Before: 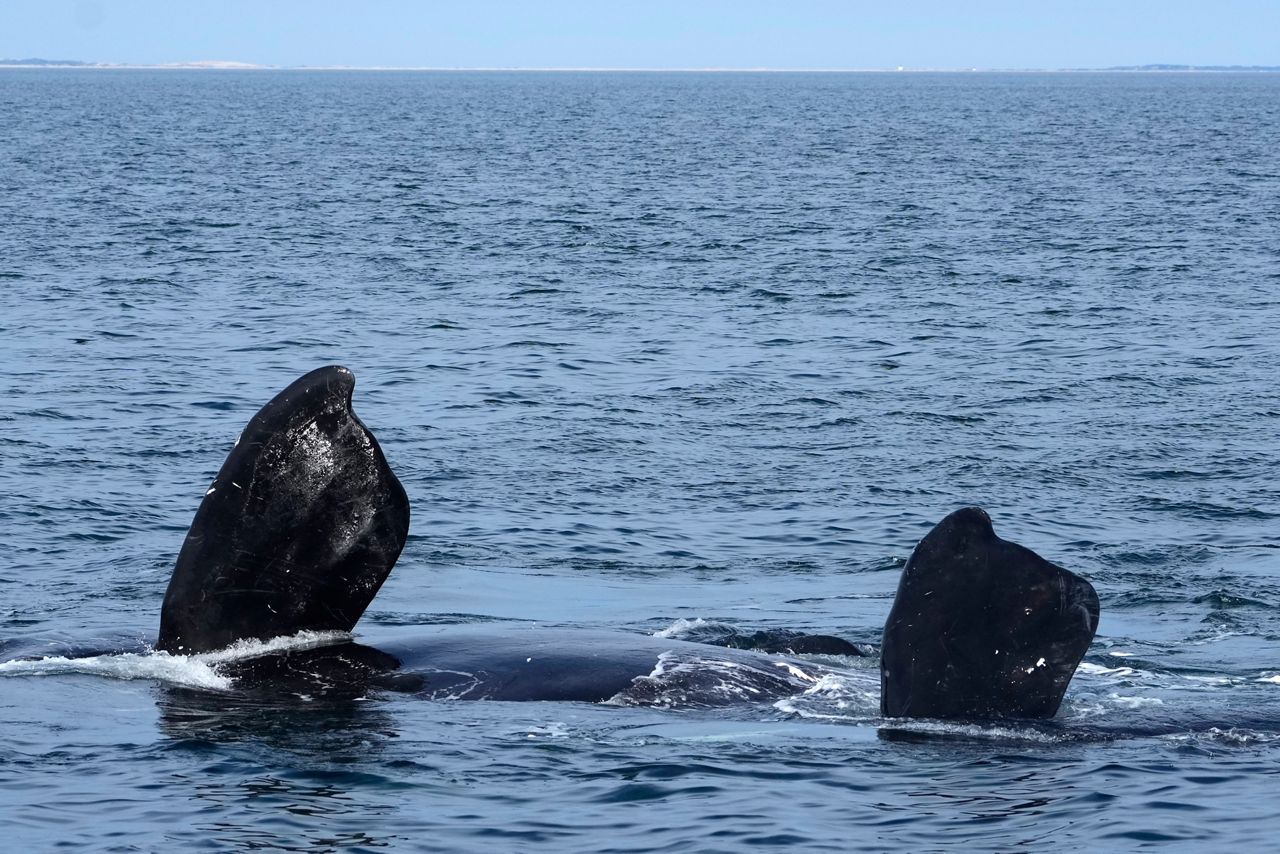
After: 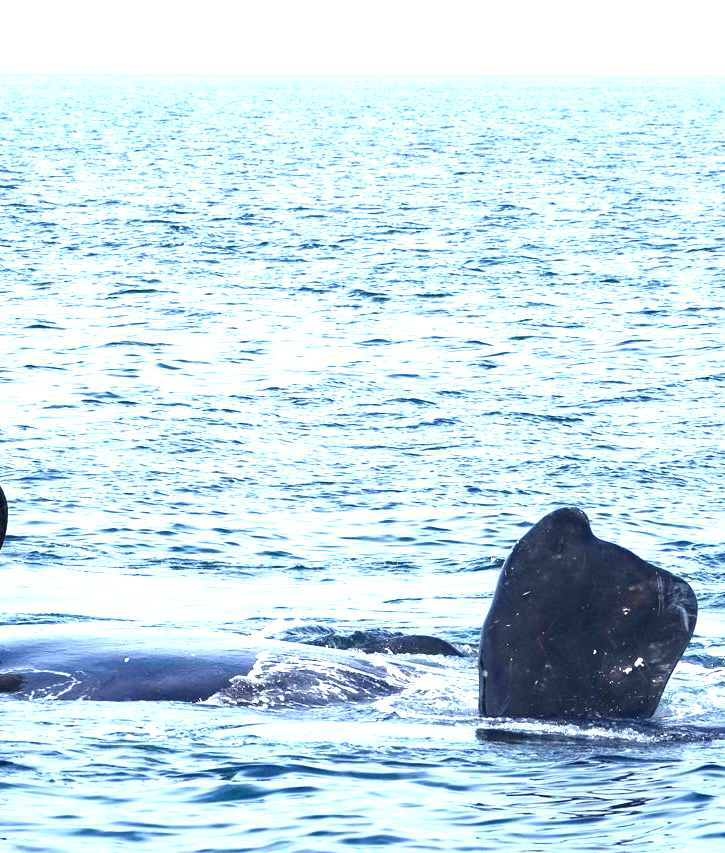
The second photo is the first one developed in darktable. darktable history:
crop: left 31.458%, top 0%, right 11.876%
exposure: black level correction 0, exposure 1.975 EV, compensate exposure bias true, compensate highlight preservation false
